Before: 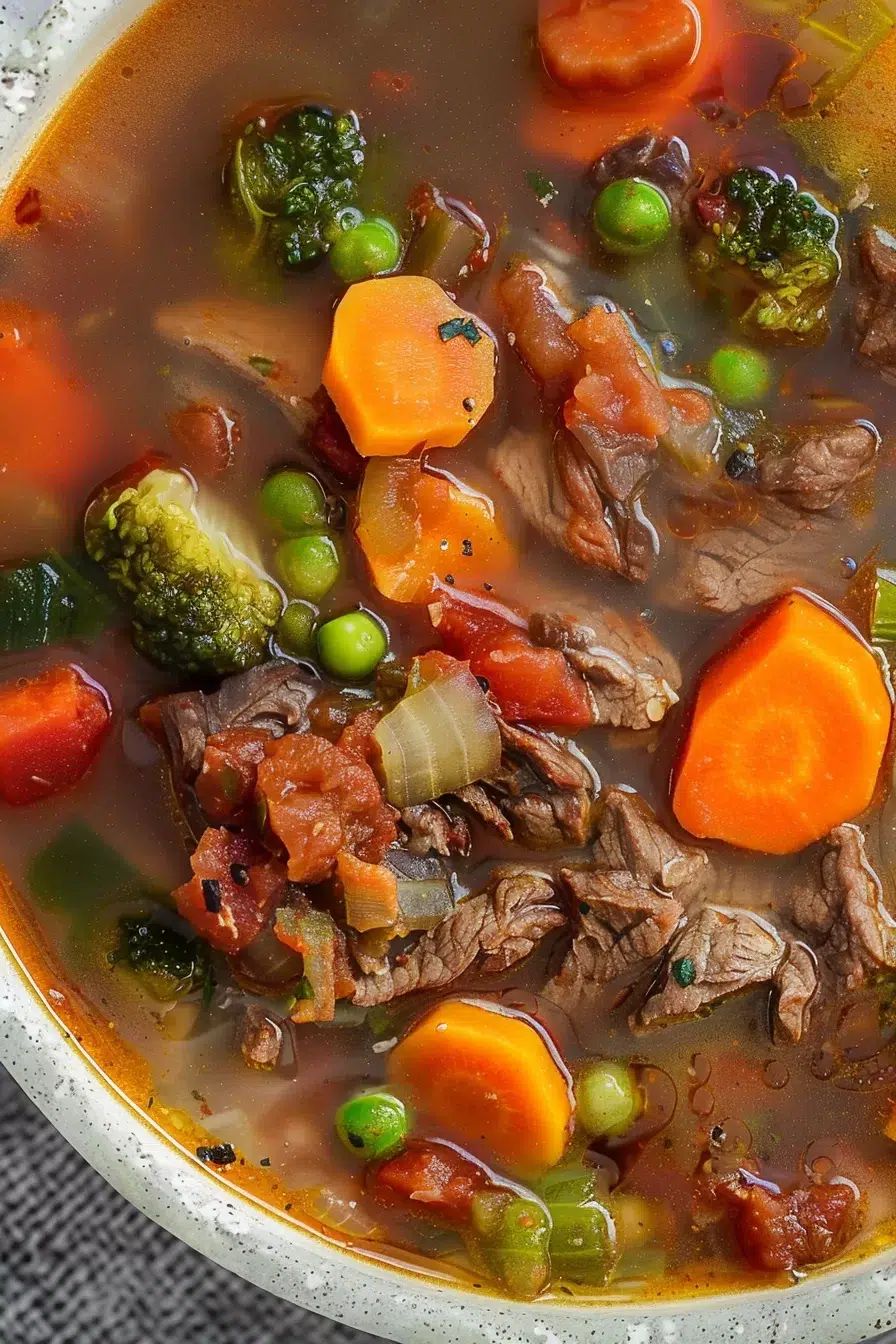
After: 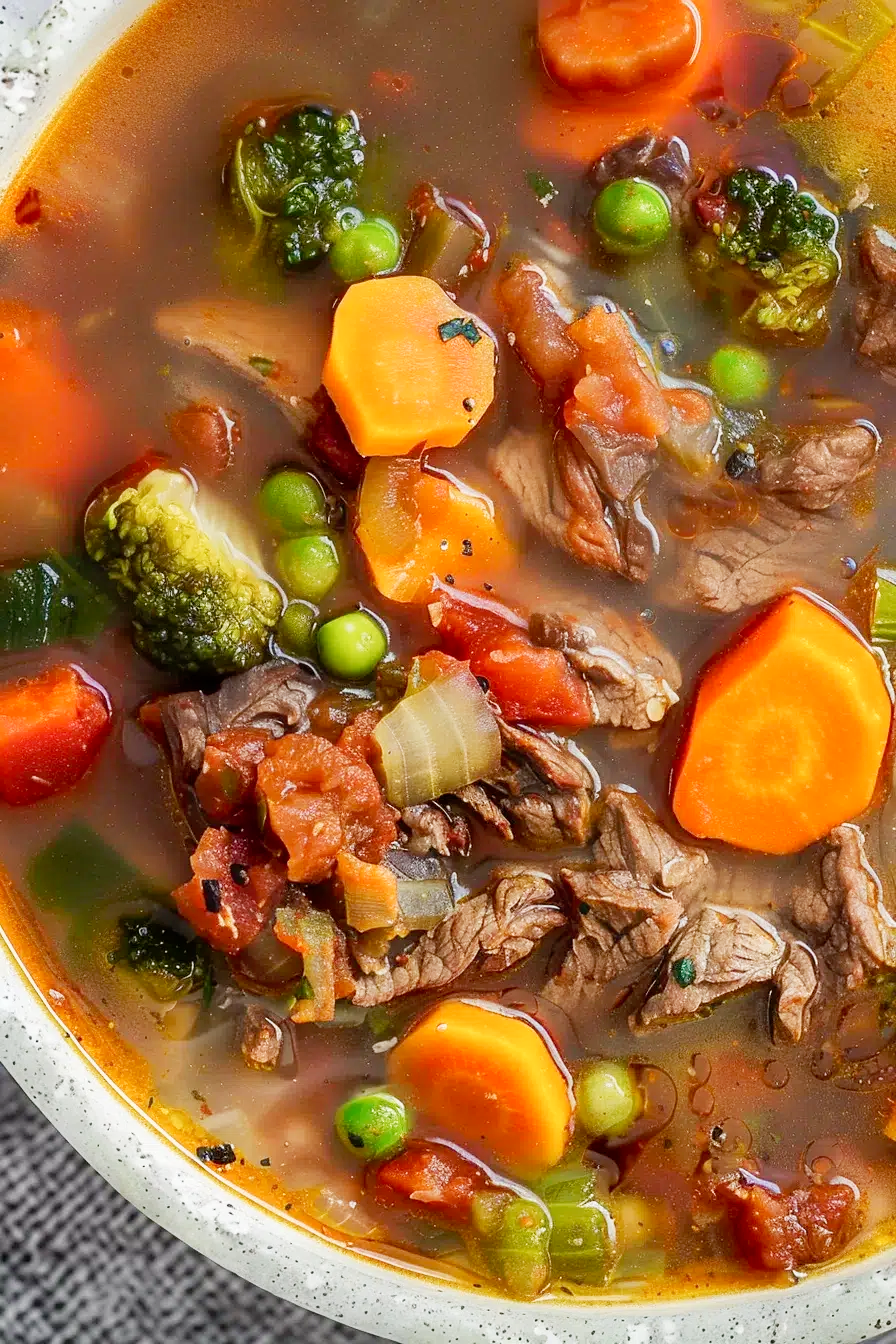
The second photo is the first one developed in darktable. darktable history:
tone curve: curves: ch0 [(0, 0) (0.004, 0.001) (0.133, 0.151) (0.325, 0.399) (0.475, 0.579) (0.832, 0.902) (1, 1)], preserve colors none
